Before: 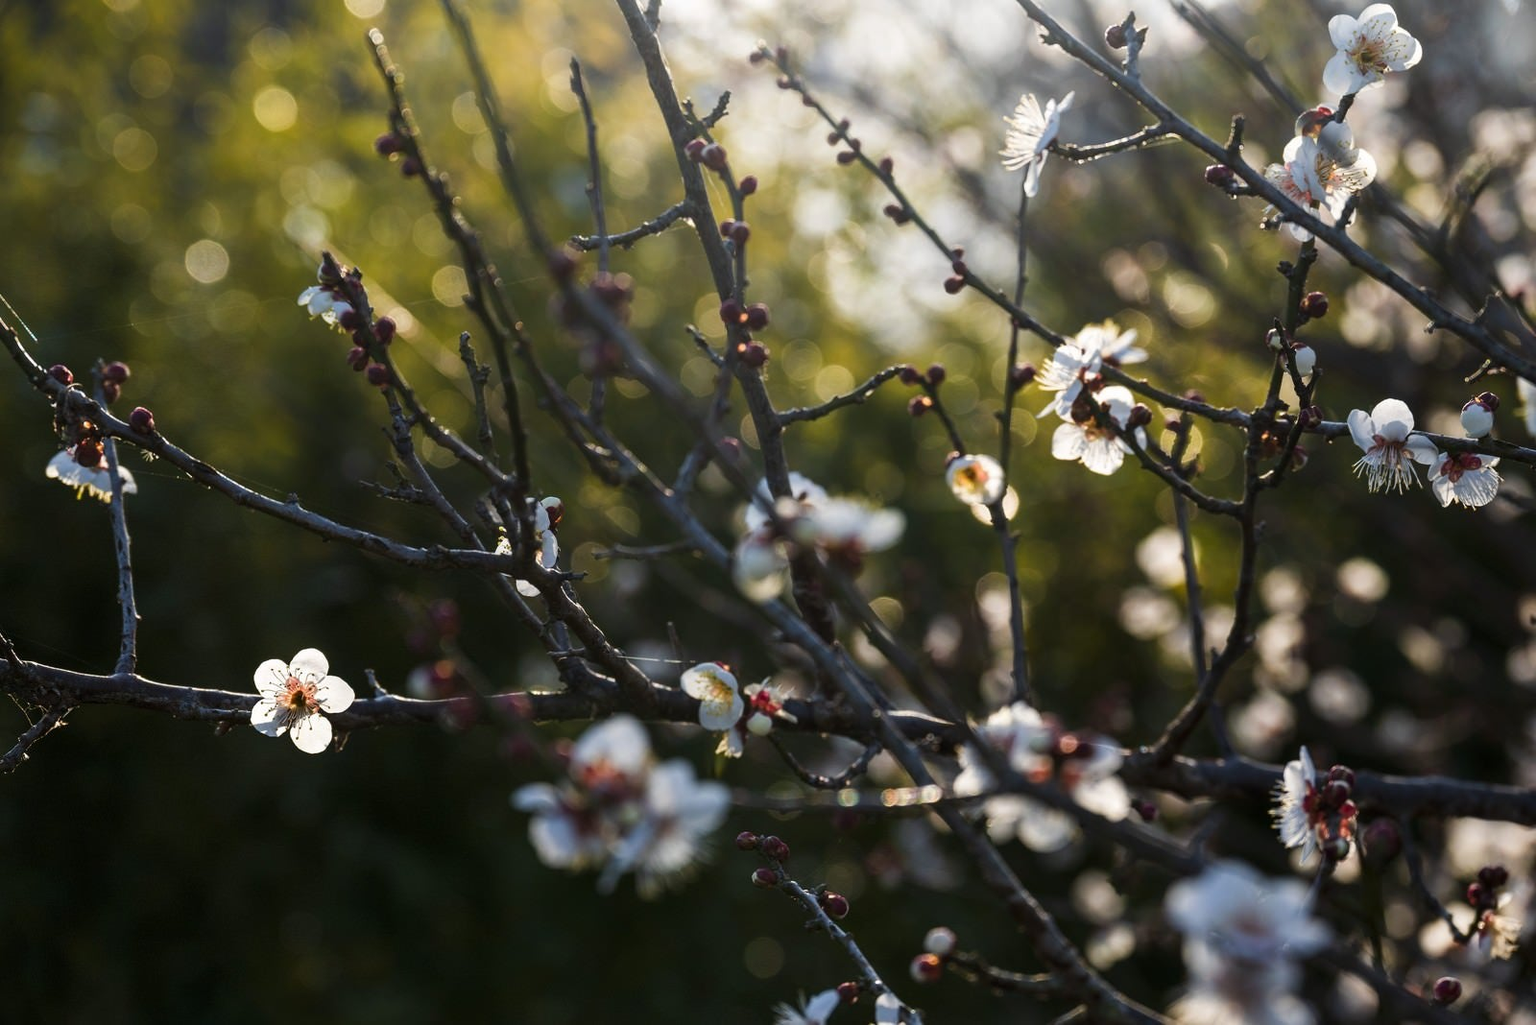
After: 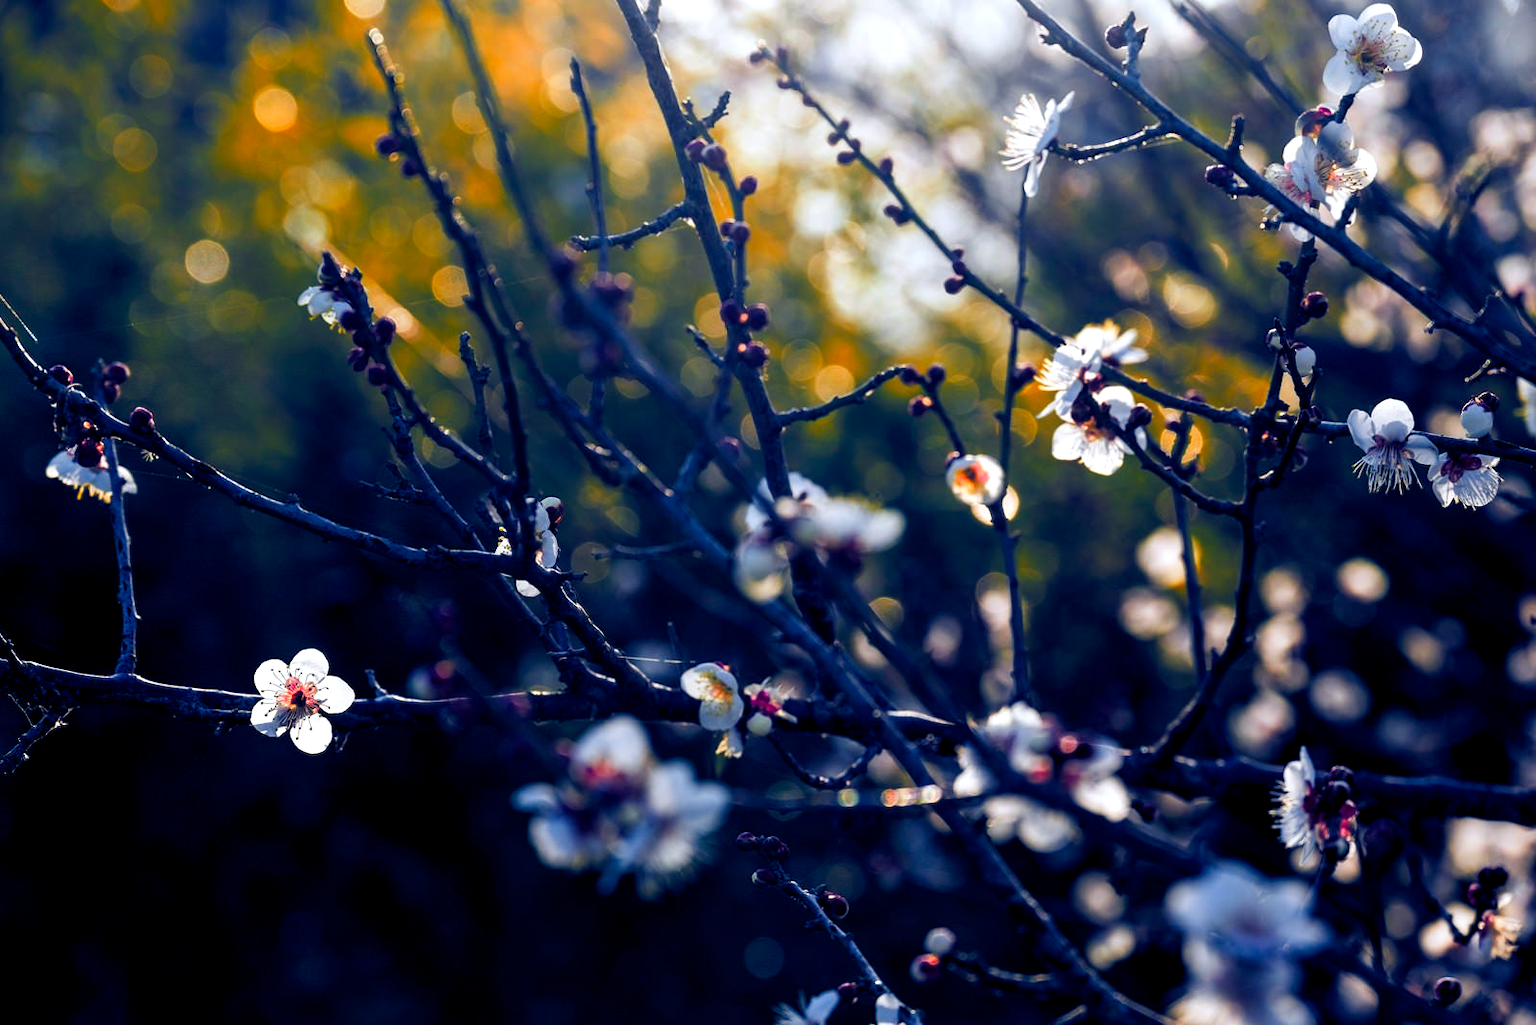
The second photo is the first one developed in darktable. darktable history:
color zones: curves: ch1 [(0.24, 0.629) (0.75, 0.5)]; ch2 [(0.255, 0.454) (0.745, 0.491)], mix 102.12%
color balance rgb: shadows lift › luminance -41.13%, shadows lift › chroma 14.13%, shadows lift › hue 260°, power › luminance -3.76%, power › chroma 0.56%, power › hue 40.37°, highlights gain › luminance 16.81%, highlights gain › chroma 2.94%, highlights gain › hue 260°, global offset › luminance -0.29%, global offset › chroma 0.31%, global offset › hue 260°, perceptual saturation grading › global saturation 20%, perceptual saturation grading › highlights -13.92%, perceptual saturation grading › shadows 50%
